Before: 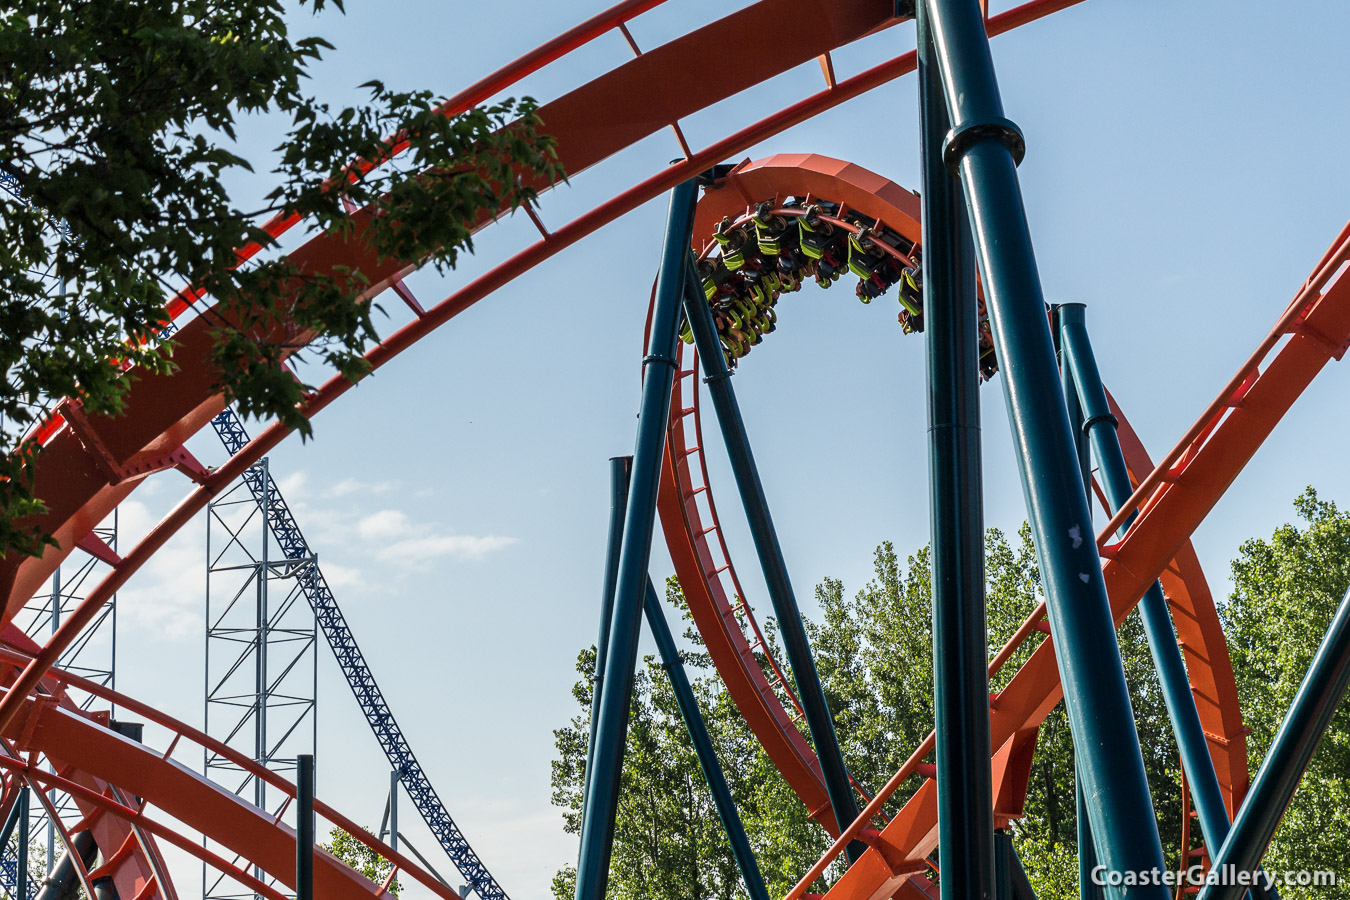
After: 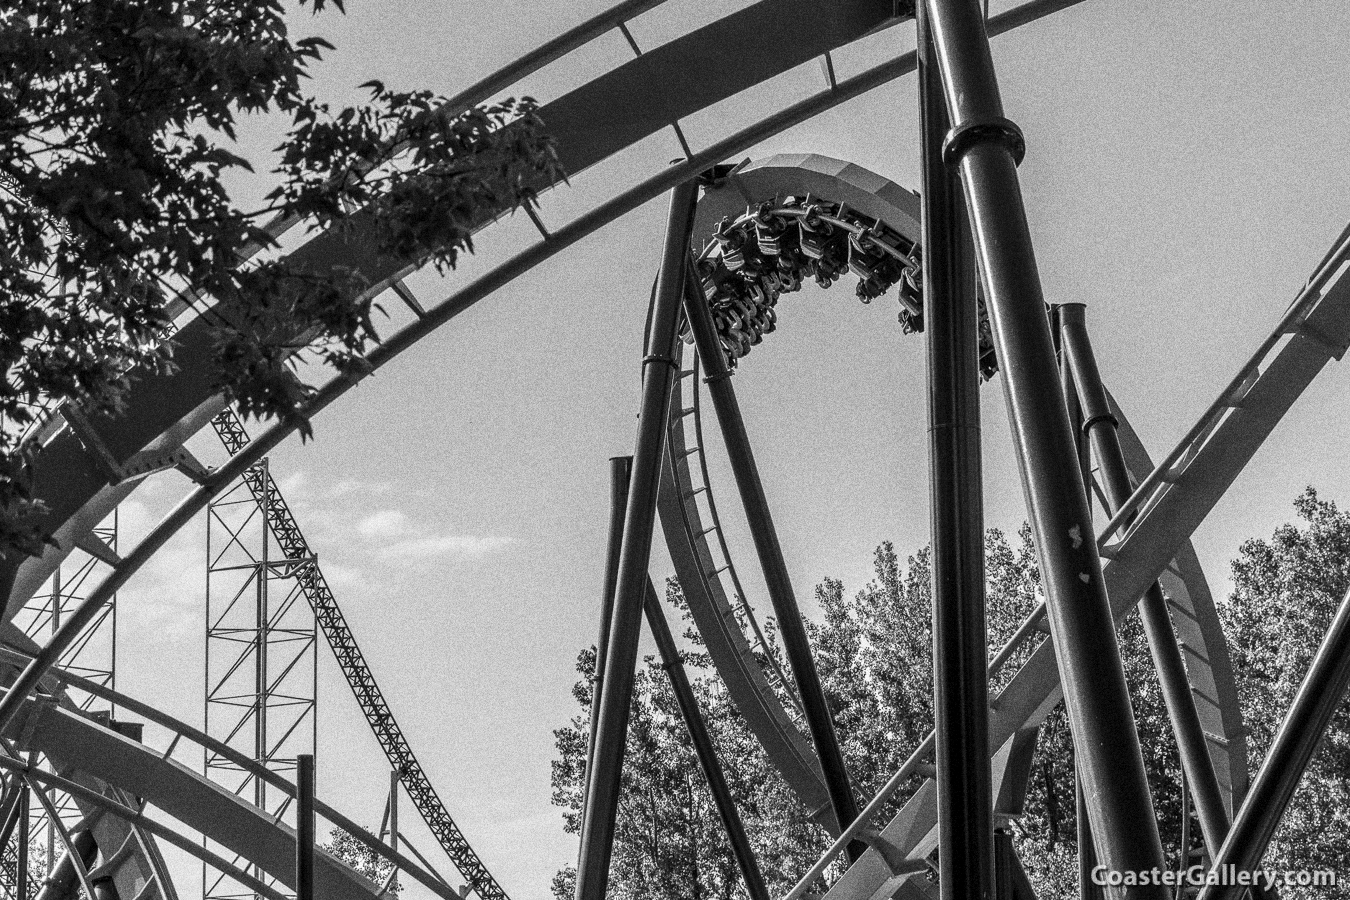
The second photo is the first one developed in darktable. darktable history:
local contrast: on, module defaults
grain: coarseness 14.49 ISO, strength 48.04%, mid-tones bias 35%
monochrome: a -6.99, b 35.61, size 1.4
